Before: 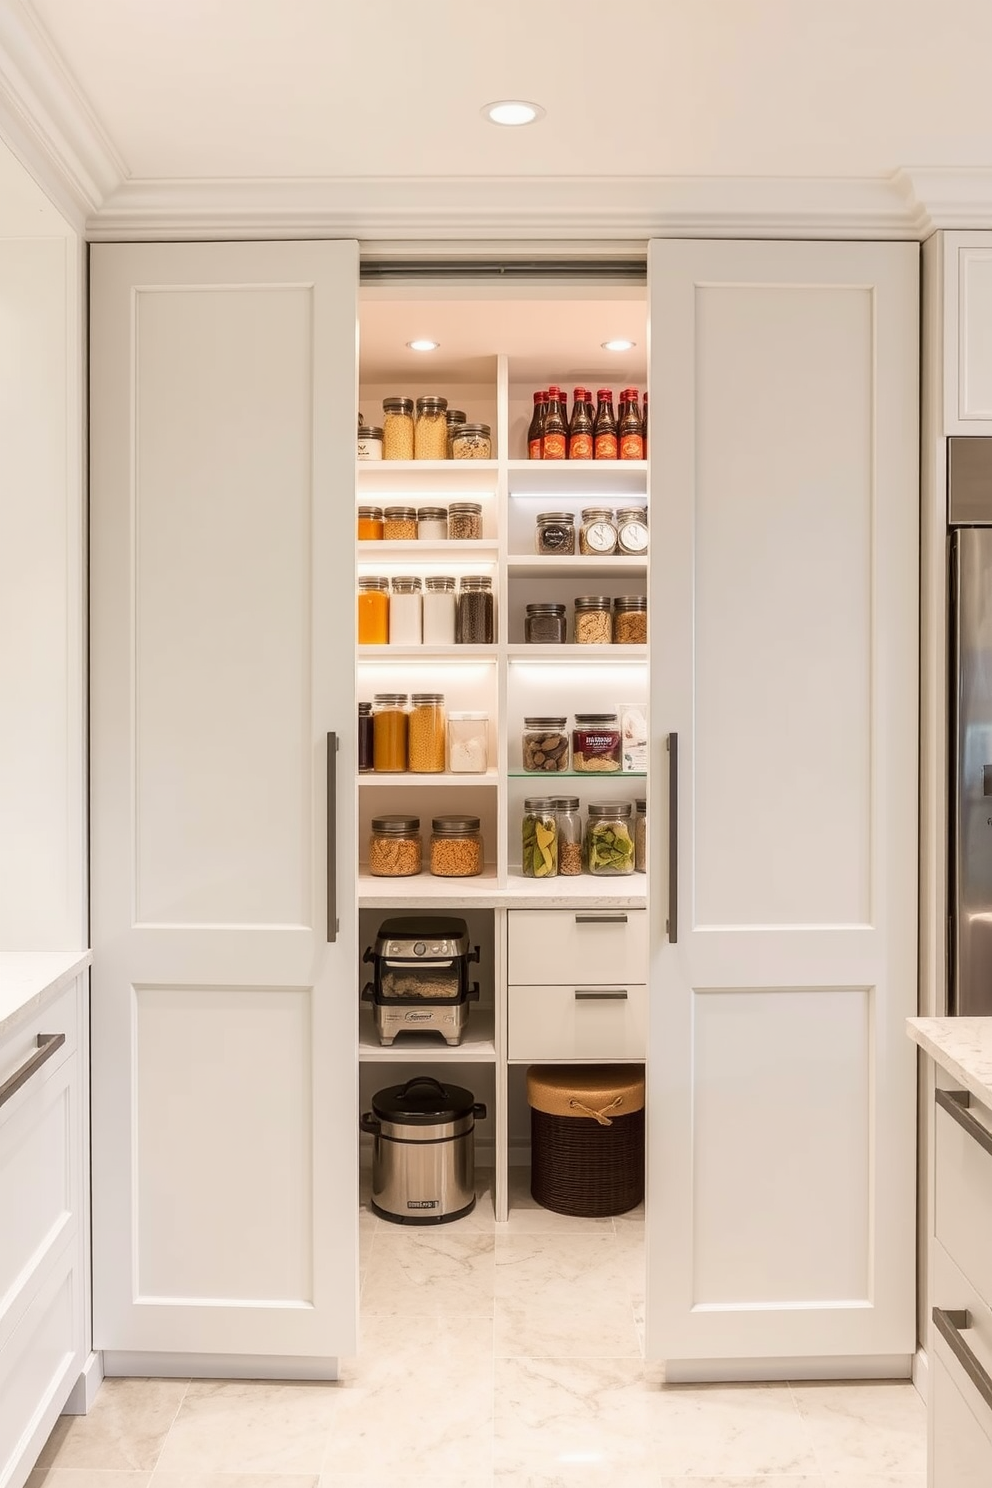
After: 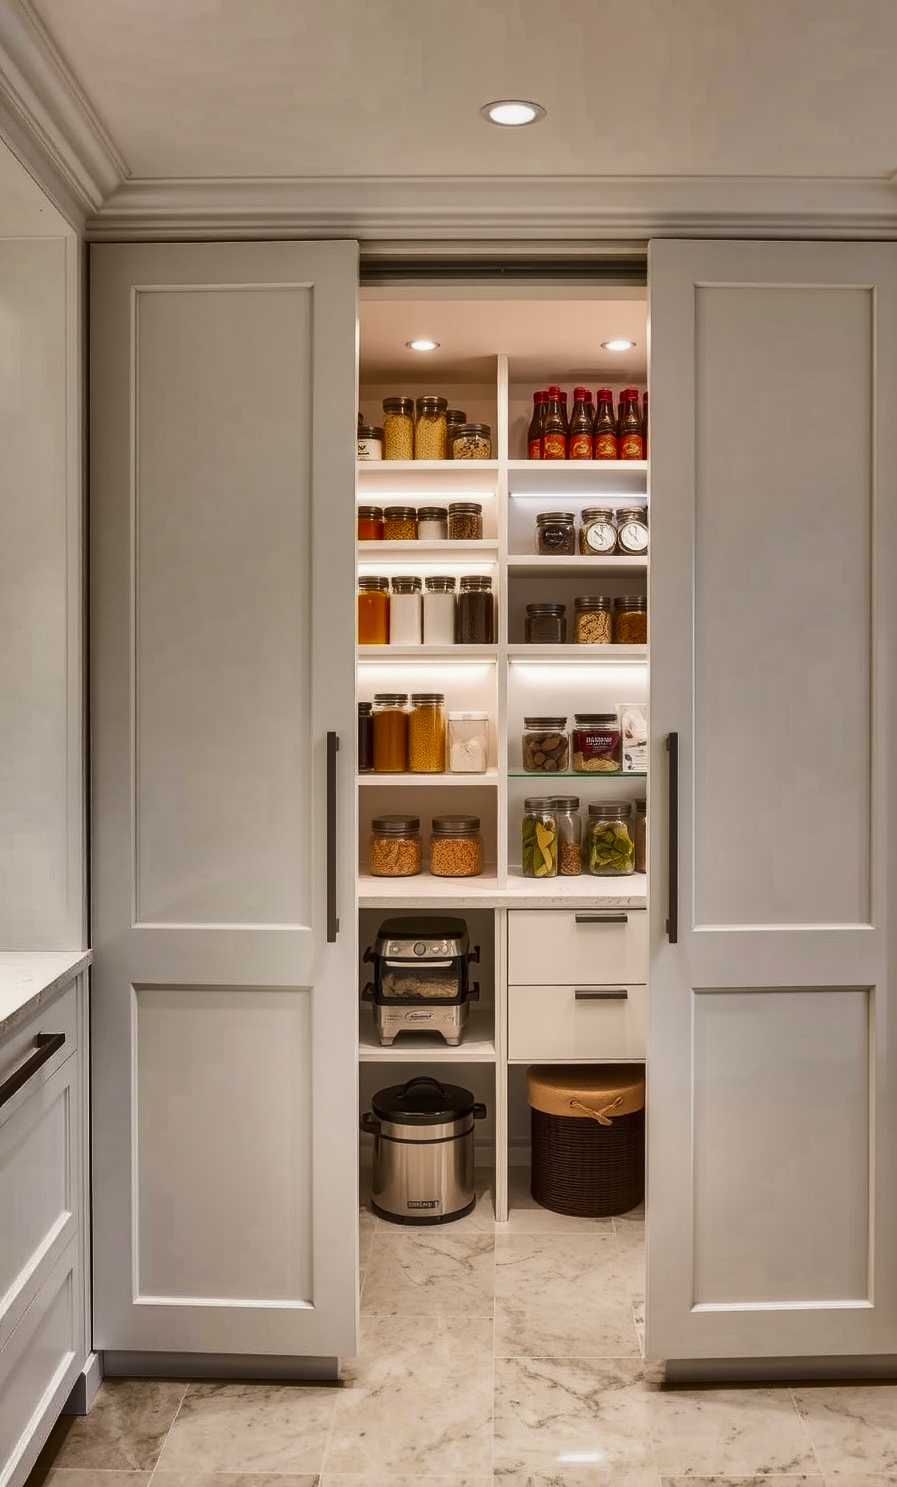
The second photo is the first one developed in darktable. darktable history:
shadows and highlights: shadows 21.03, highlights -81.69, soften with gaussian
crop: right 9.499%, bottom 0.016%
